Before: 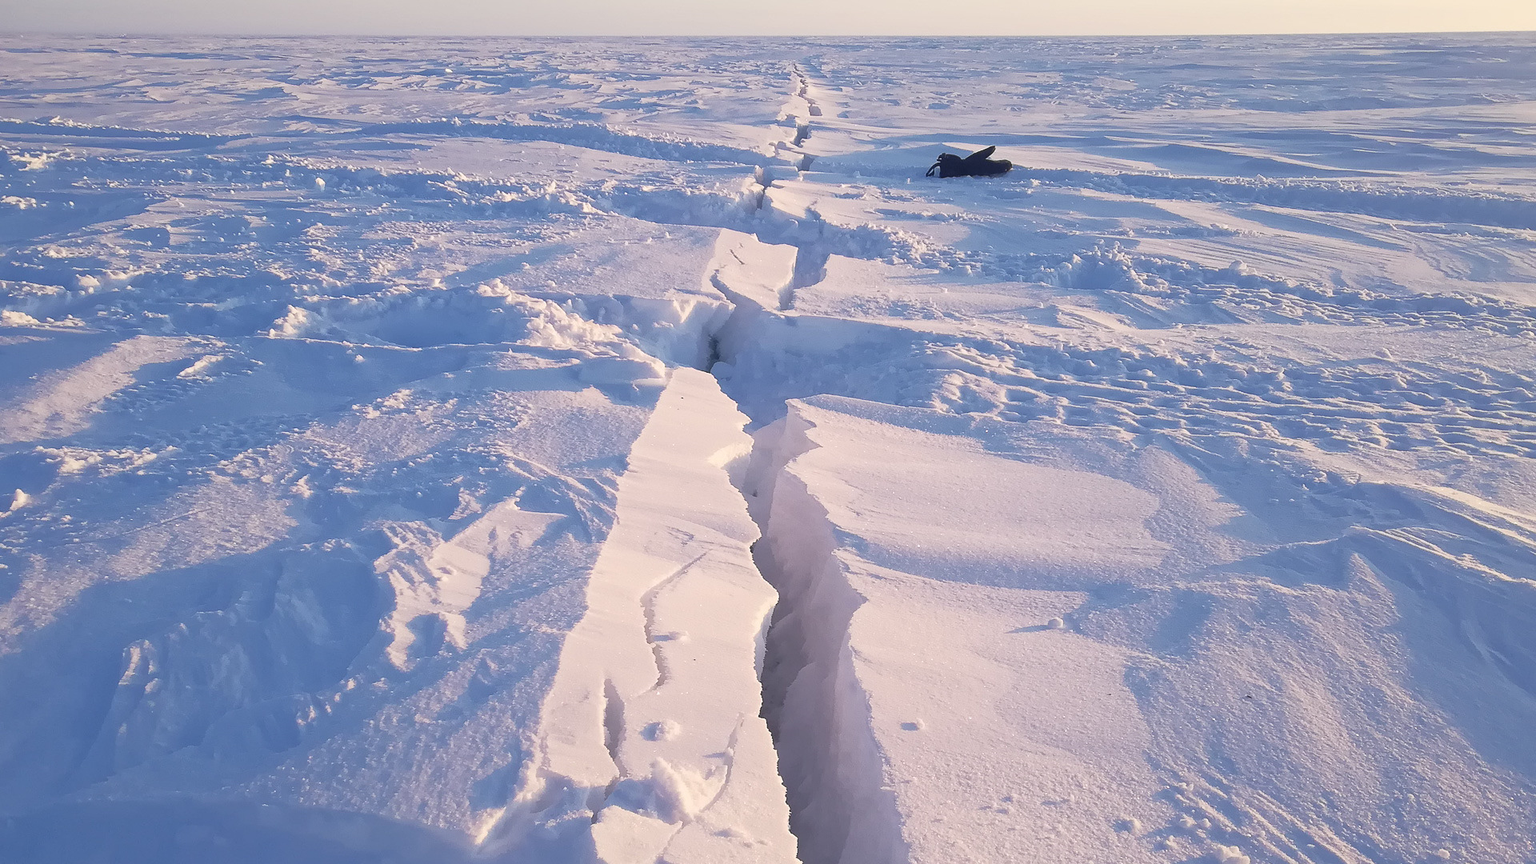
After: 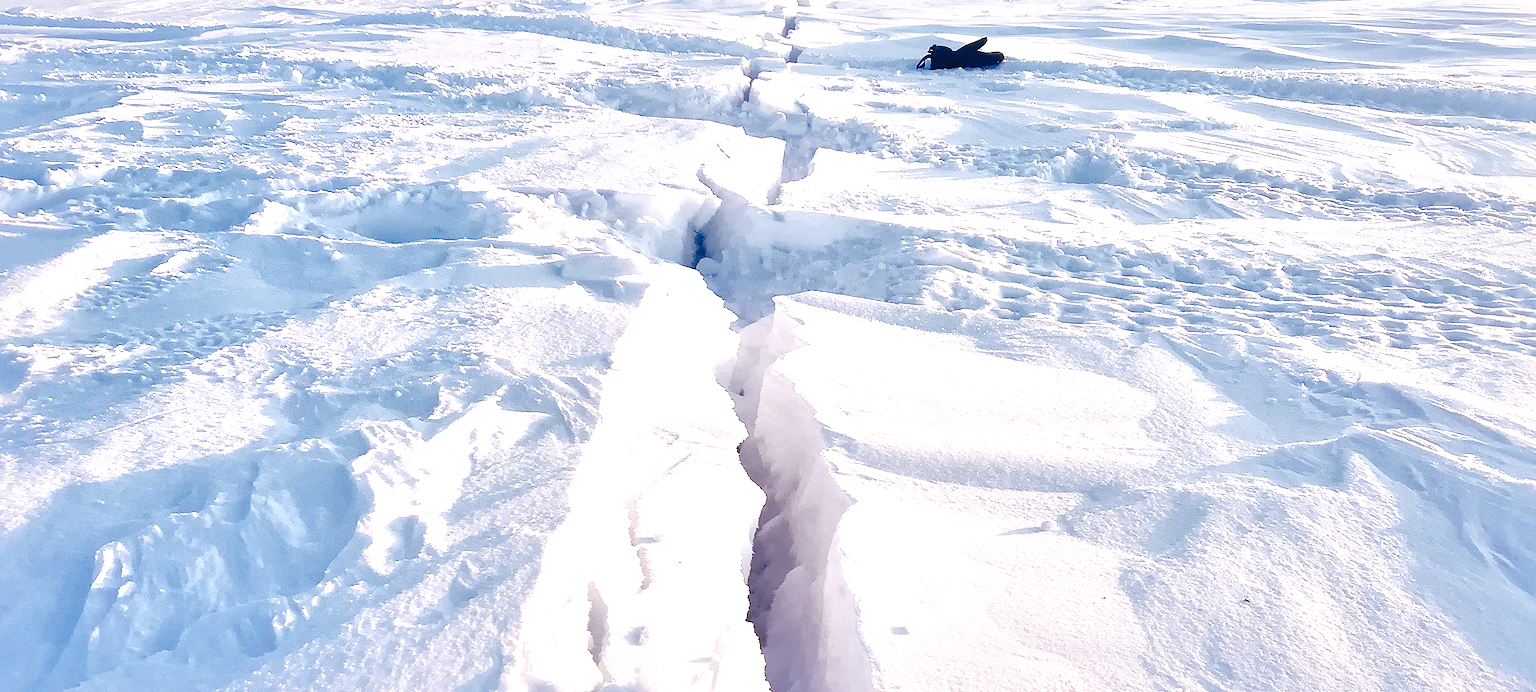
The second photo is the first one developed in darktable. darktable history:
tone curve: curves: ch0 [(0, 0) (0.003, 0.018) (0.011, 0.019) (0.025, 0.024) (0.044, 0.037) (0.069, 0.053) (0.1, 0.075) (0.136, 0.105) (0.177, 0.136) (0.224, 0.179) (0.277, 0.244) (0.335, 0.319) (0.399, 0.4) (0.468, 0.495) (0.543, 0.58) (0.623, 0.671) (0.709, 0.757) (0.801, 0.838) (0.898, 0.913) (1, 1)], preserve colors none
crop and rotate: left 1.95%, top 12.761%, right 0.198%, bottom 8.783%
base curve: curves: ch0 [(0, 0) (0.007, 0.004) (0.027, 0.03) (0.046, 0.07) (0.207, 0.54) (0.442, 0.872) (0.673, 0.972) (1, 1)], preserve colors none
contrast brightness saturation: saturation -0.033
local contrast: mode bilateral grid, contrast 44, coarseness 70, detail 214%, midtone range 0.2
